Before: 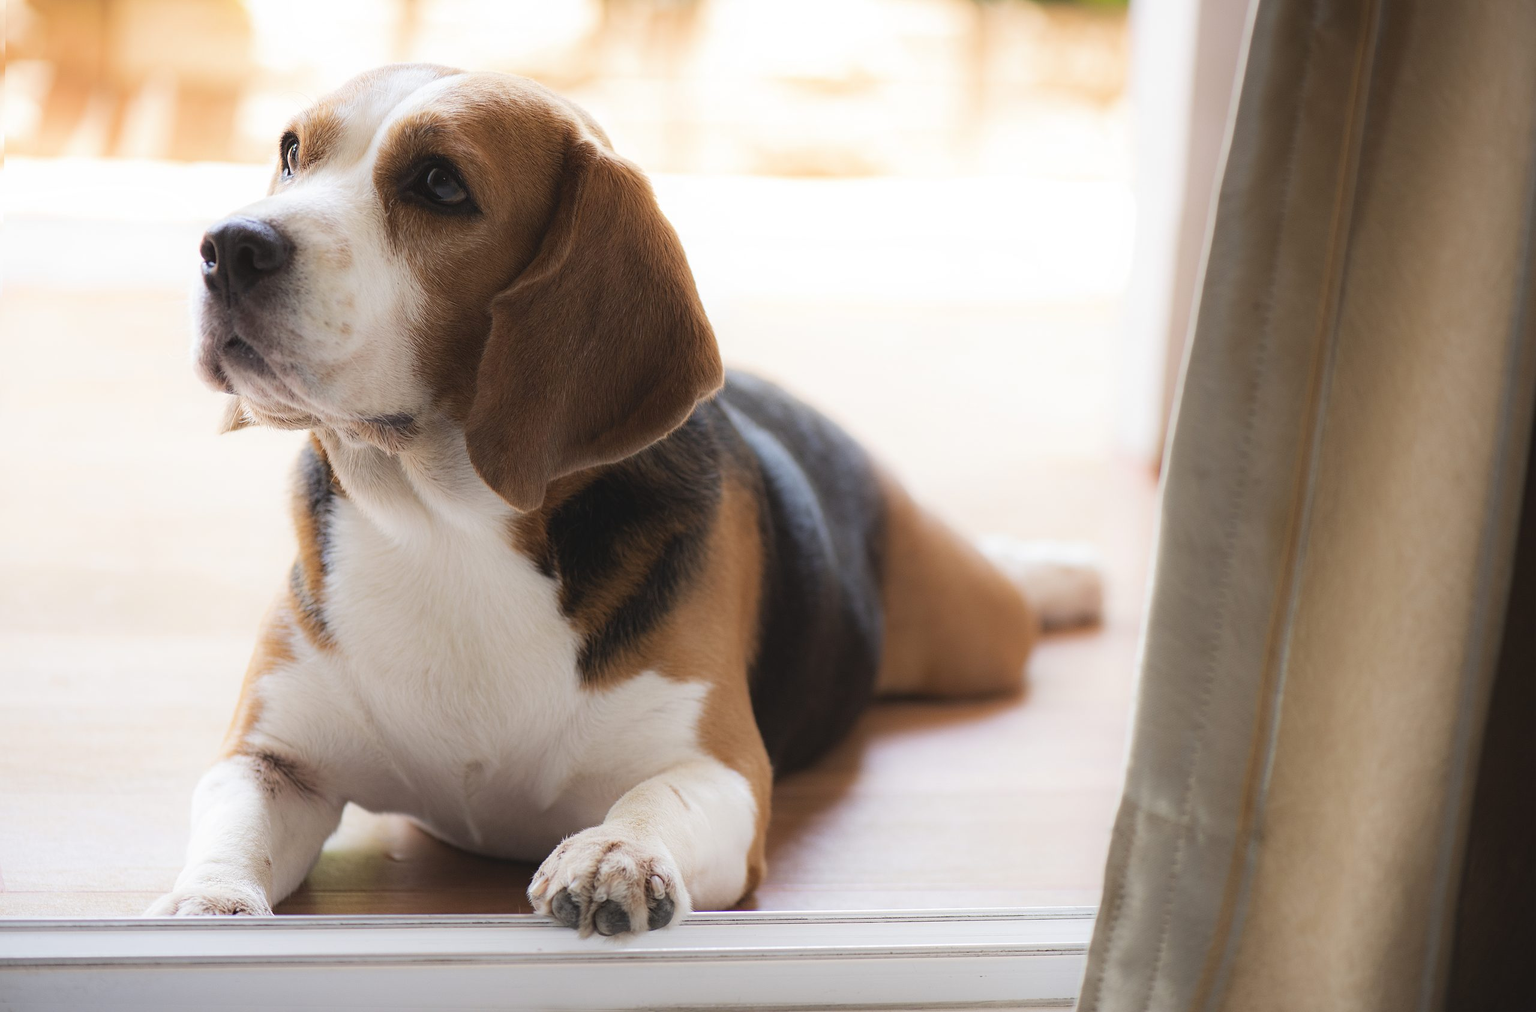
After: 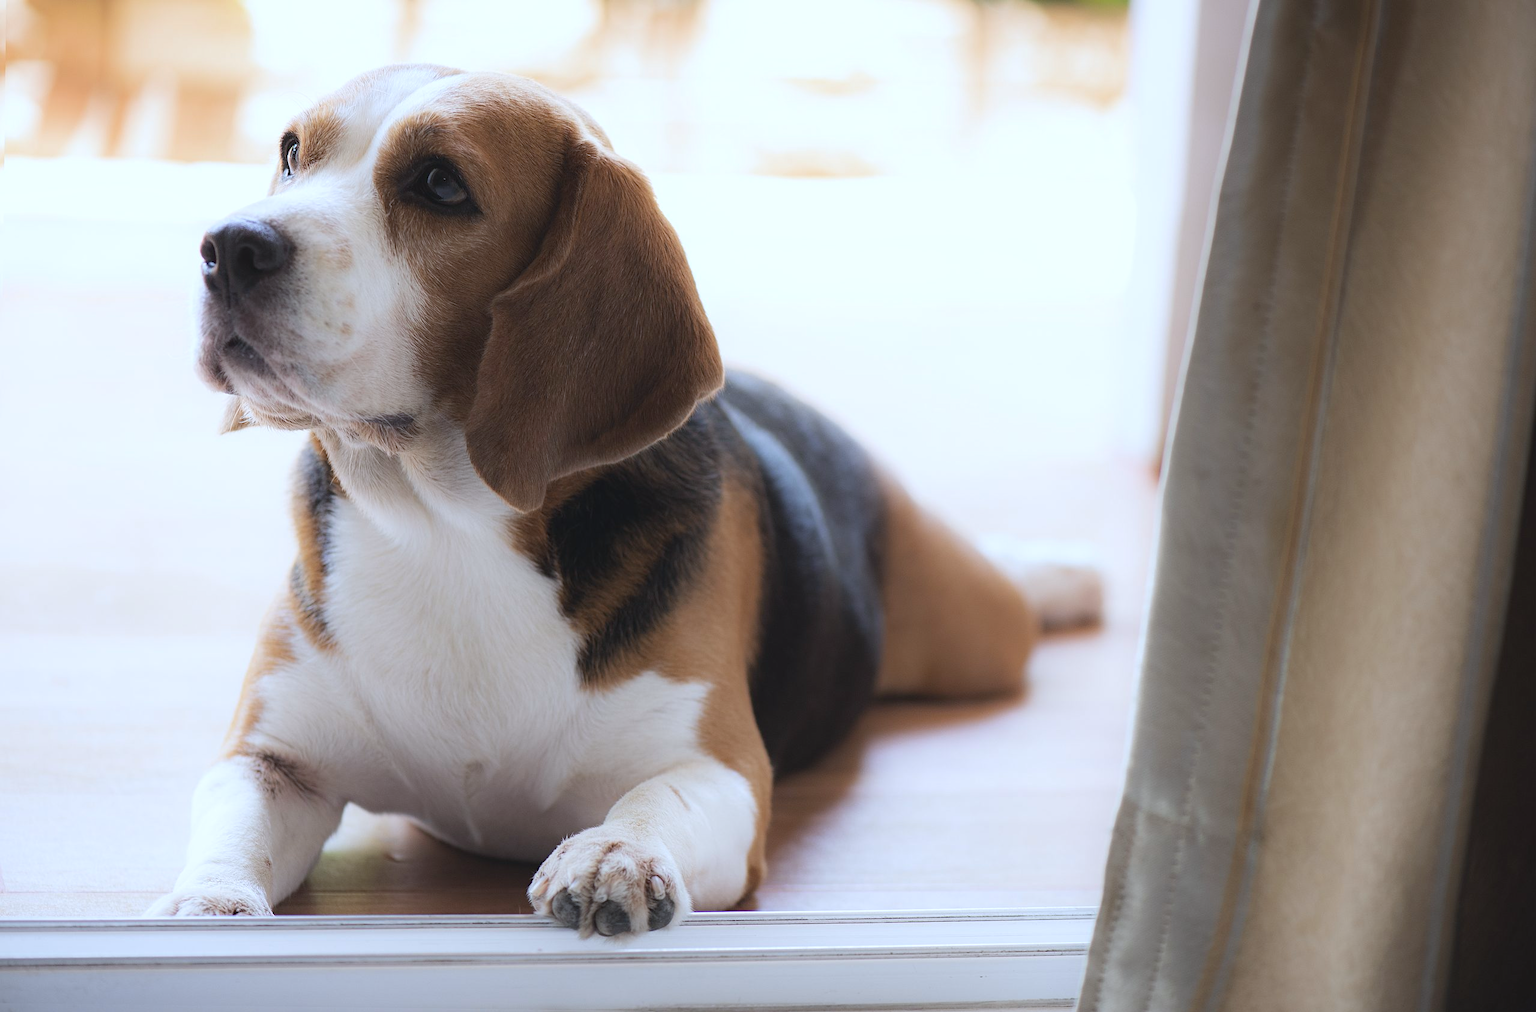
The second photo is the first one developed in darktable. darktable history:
color calibration: x 0.37, y 0.382, temperature 4313.73 K
